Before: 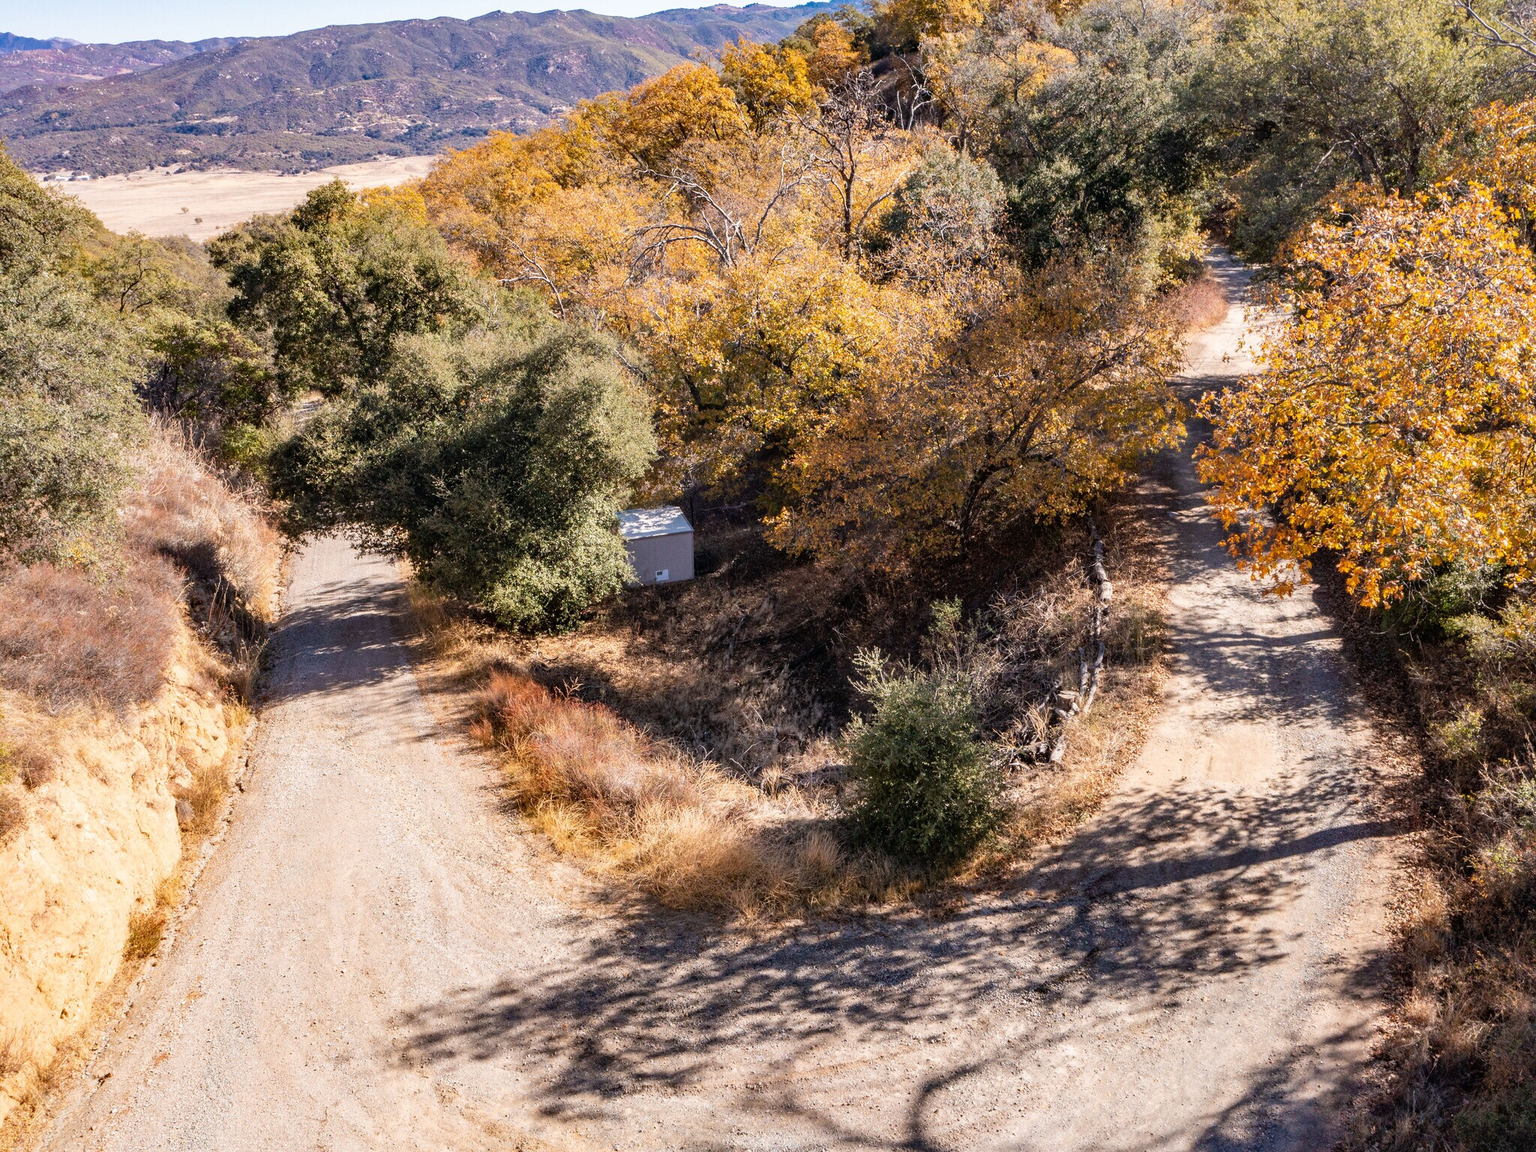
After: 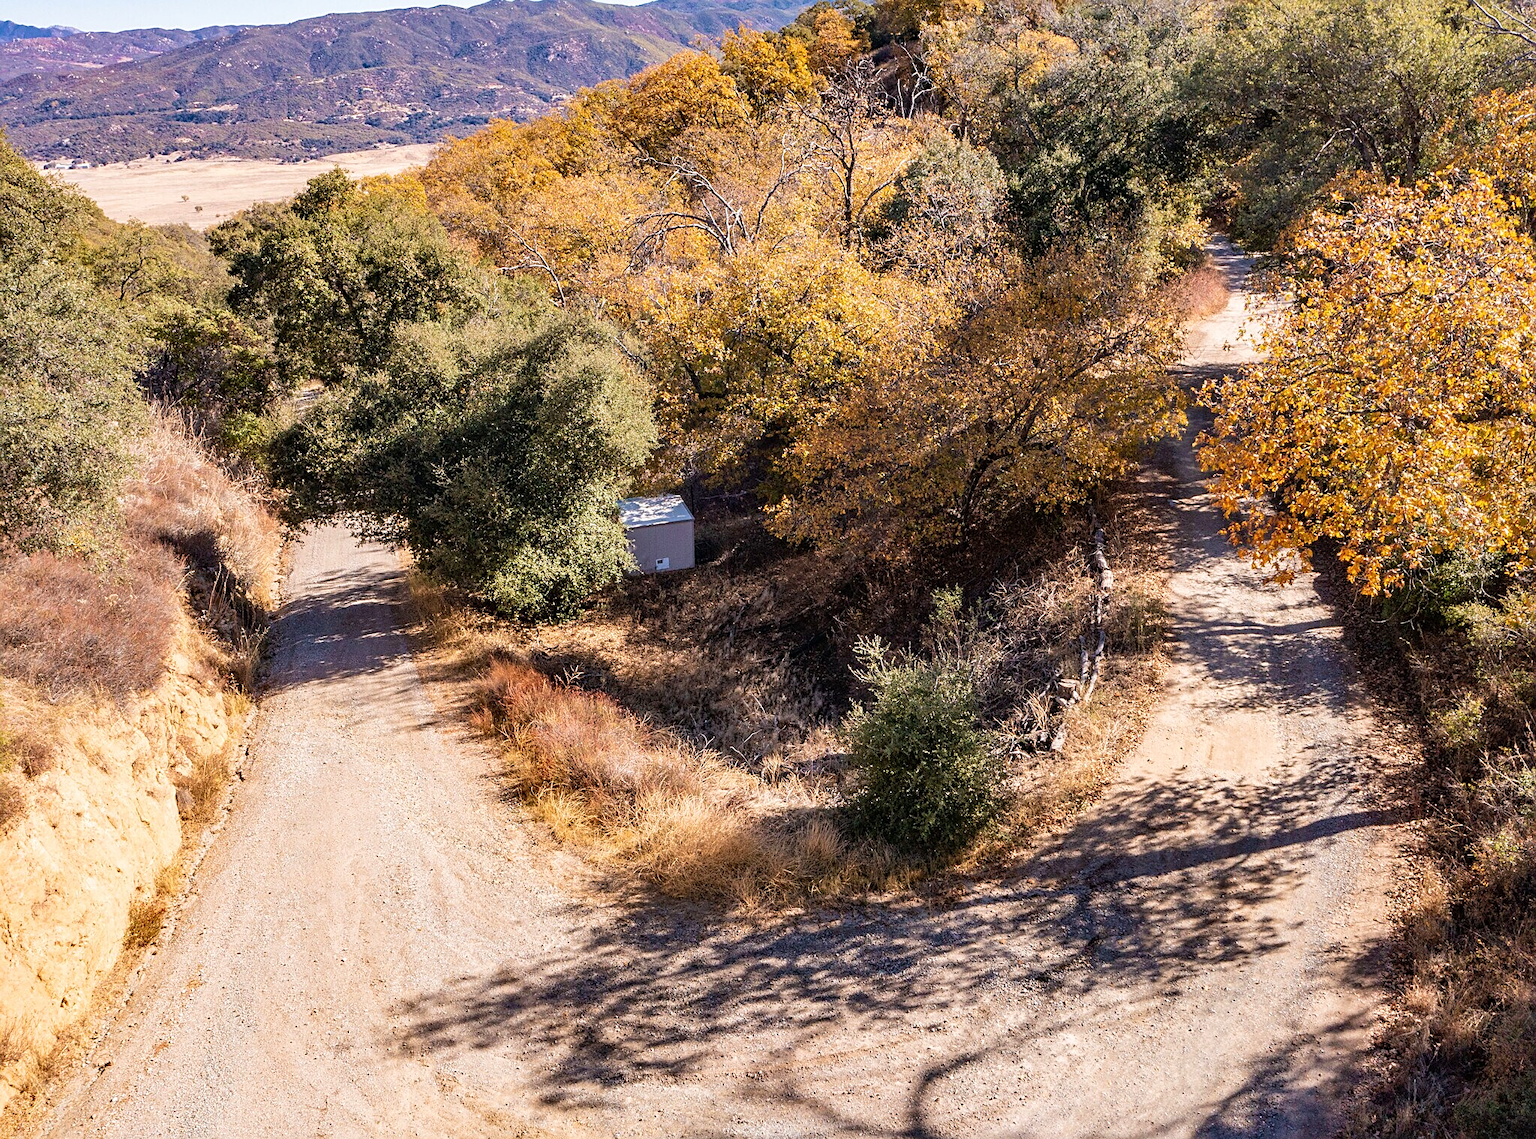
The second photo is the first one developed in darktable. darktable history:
sharpen: on, module defaults
velvia: on, module defaults
crop: top 1.049%, right 0.001%
